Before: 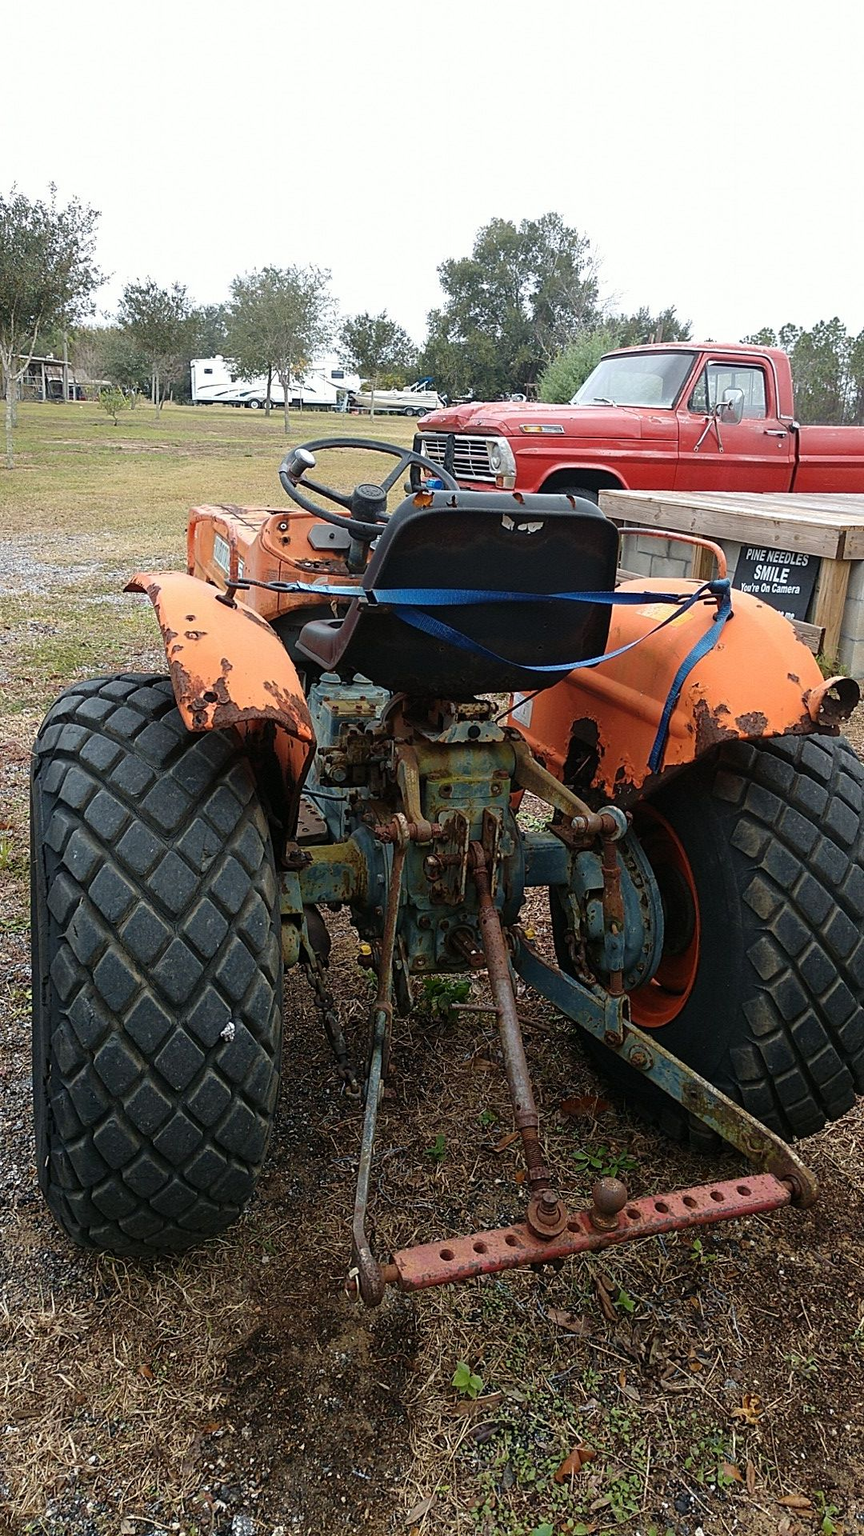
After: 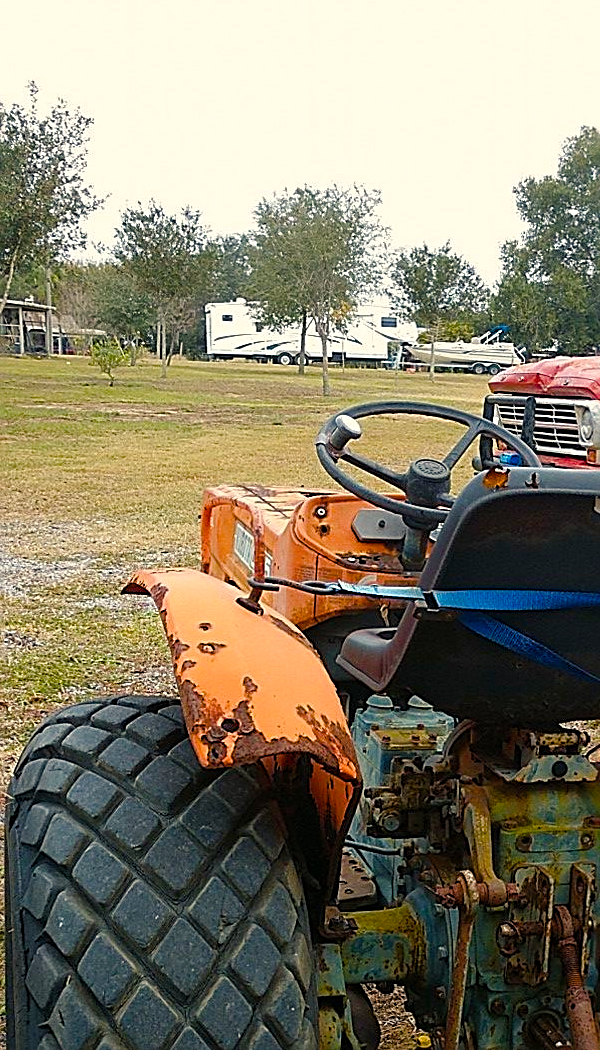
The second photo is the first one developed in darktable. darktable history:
sharpen: on, module defaults
shadows and highlights: shadows 25.09, highlights -26.56
contrast equalizer: y [[0.5 ×6], [0.5 ×6], [0.5 ×6], [0, 0.033, 0.067, 0.1, 0.133, 0.167], [0, 0.05, 0.1, 0.15, 0.2, 0.25]], mix -0.219
crop and rotate: left 3.064%, top 7.648%, right 41.355%, bottom 37.619%
color balance rgb: shadows lift › luminance -10.174%, shadows lift › chroma 0.817%, shadows lift › hue 114.81°, highlights gain › chroma 2.973%, highlights gain › hue 77.1°, perceptual saturation grading › global saturation 38.954%, perceptual saturation grading › highlights -25.577%, perceptual saturation grading › mid-tones 34.917%, perceptual saturation grading › shadows 35.327%
